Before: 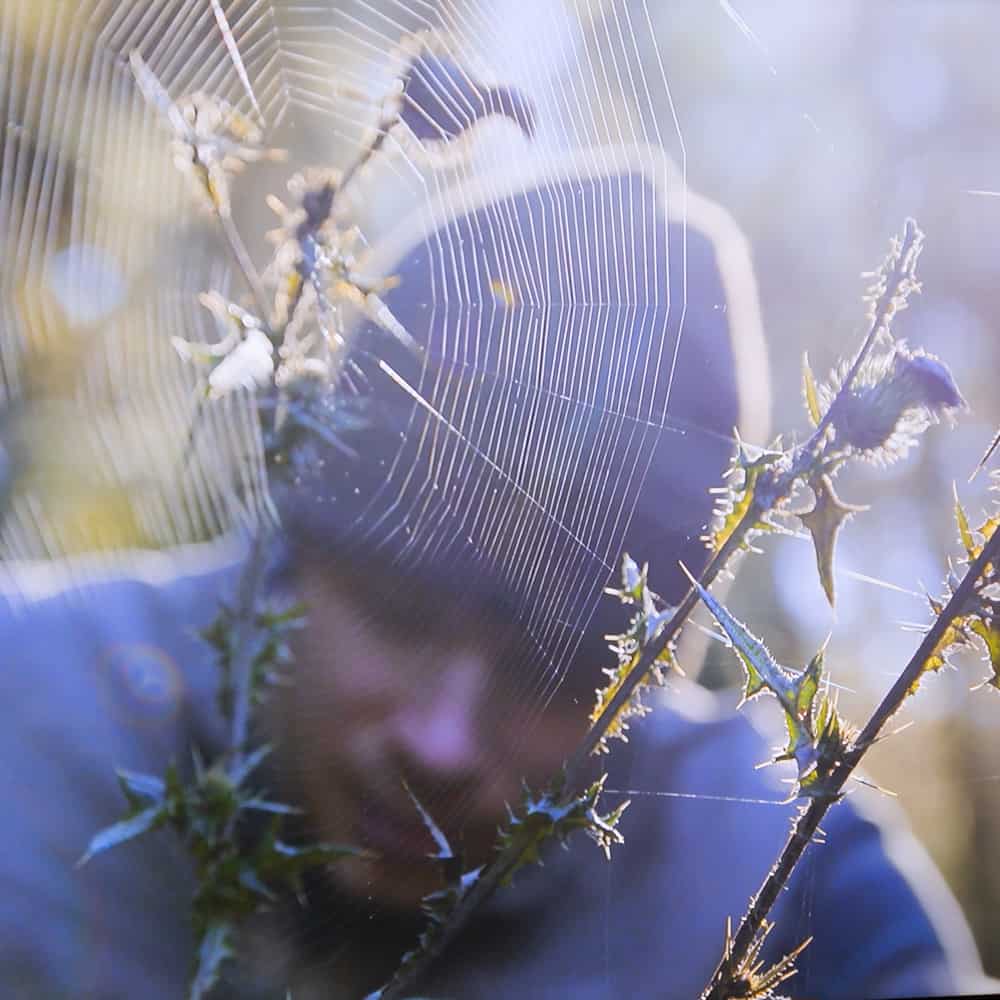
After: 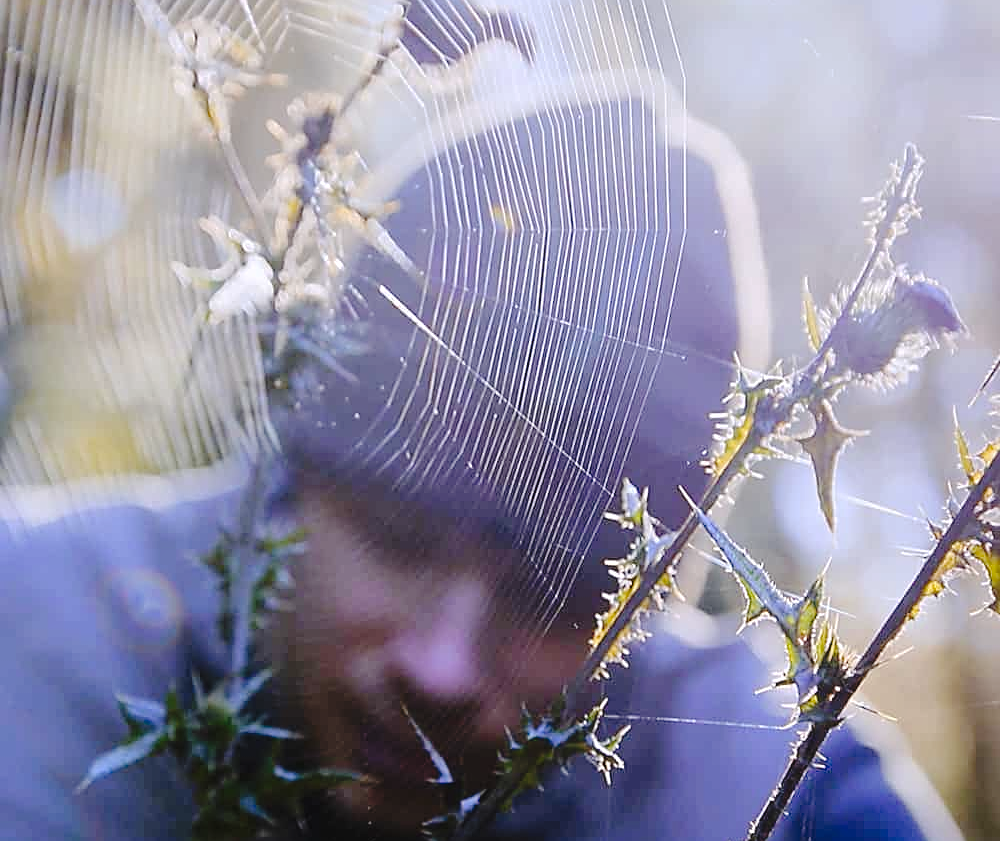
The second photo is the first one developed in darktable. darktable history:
local contrast: highlights 106%, shadows 98%, detail 119%, midtone range 0.2
sharpen: on, module defaults
crop: top 7.594%, bottom 8.284%
tone curve: curves: ch0 [(0, 0) (0.003, 0.041) (0.011, 0.042) (0.025, 0.041) (0.044, 0.043) (0.069, 0.048) (0.1, 0.059) (0.136, 0.079) (0.177, 0.107) (0.224, 0.152) (0.277, 0.235) (0.335, 0.331) (0.399, 0.427) (0.468, 0.512) (0.543, 0.595) (0.623, 0.668) (0.709, 0.736) (0.801, 0.813) (0.898, 0.891) (1, 1)], preserve colors none
